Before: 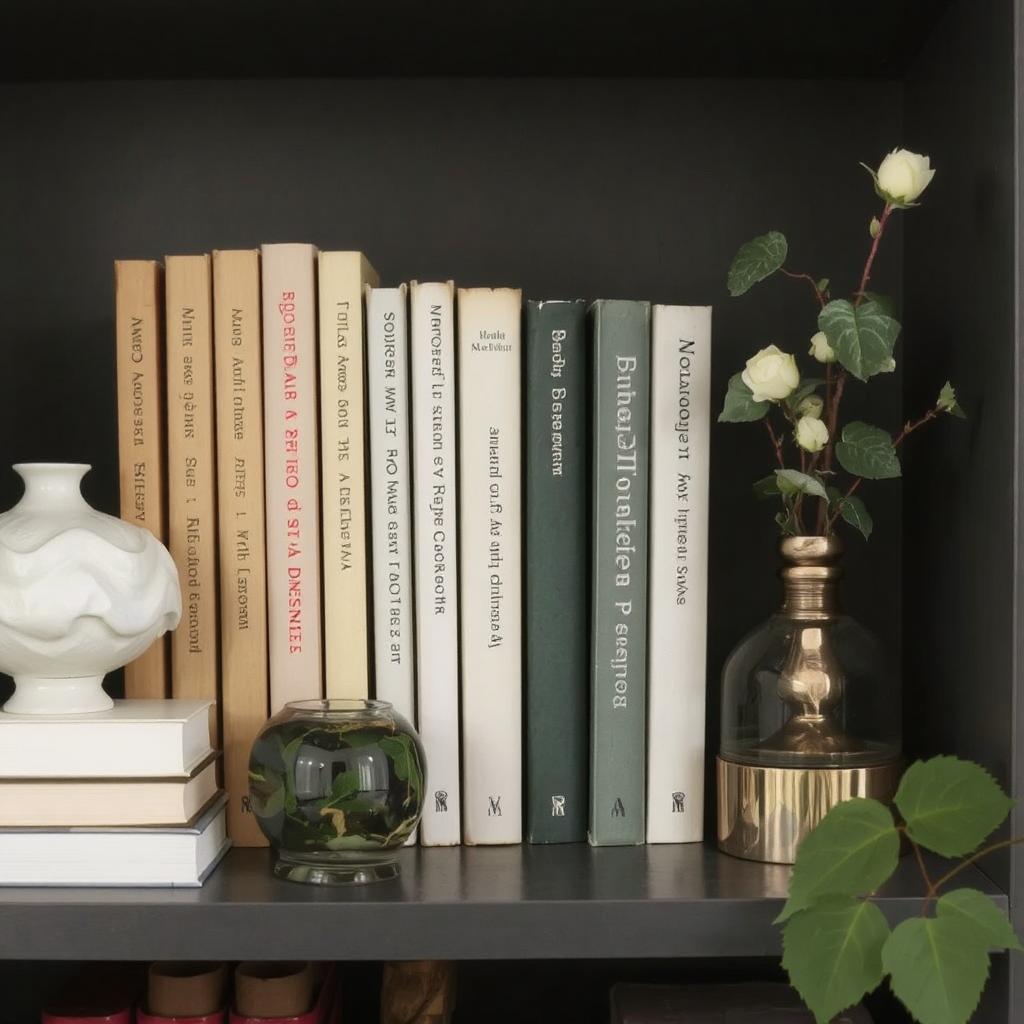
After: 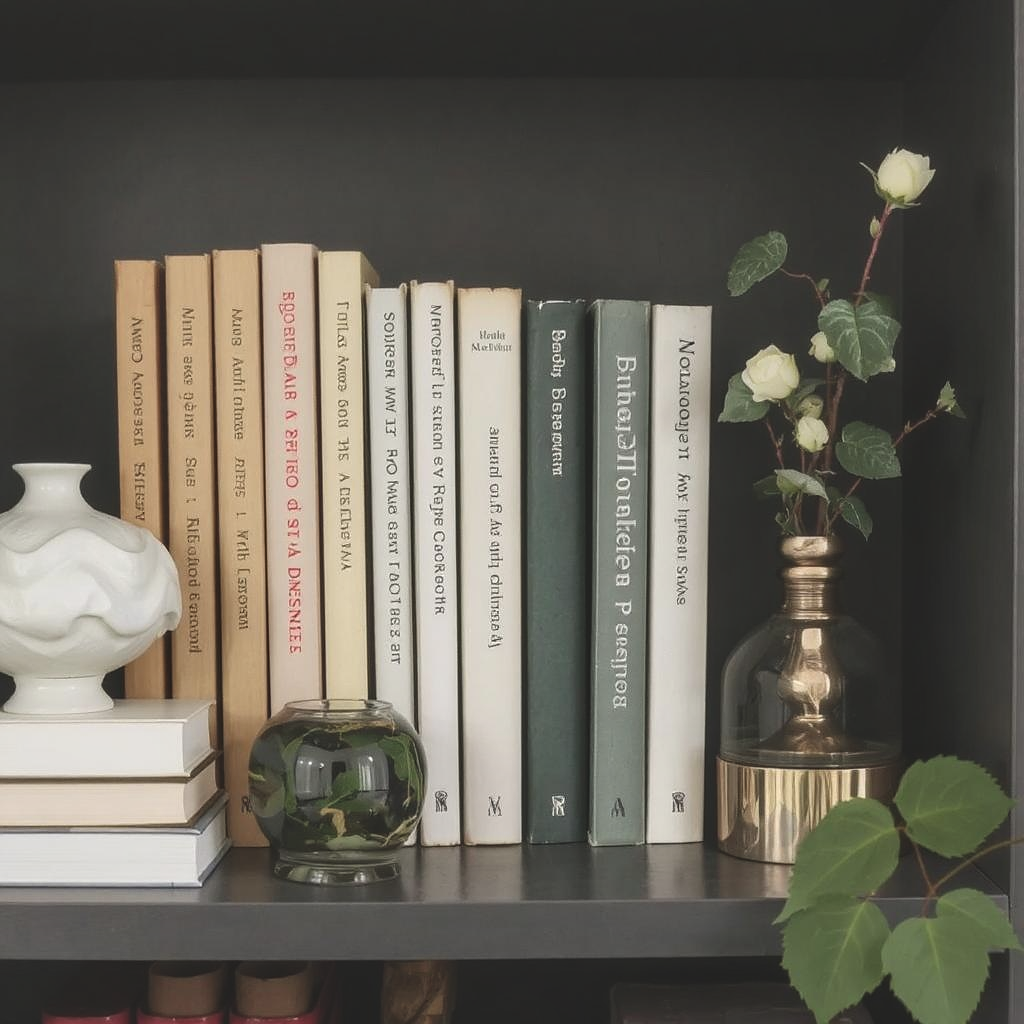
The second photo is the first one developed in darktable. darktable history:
white balance: emerald 1
local contrast: on, module defaults
sharpen: radius 1
color balance: lift [1.01, 1, 1, 1], gamma [1.097, 1, 1, 1], gain [0.85, 1, 1, 1]
